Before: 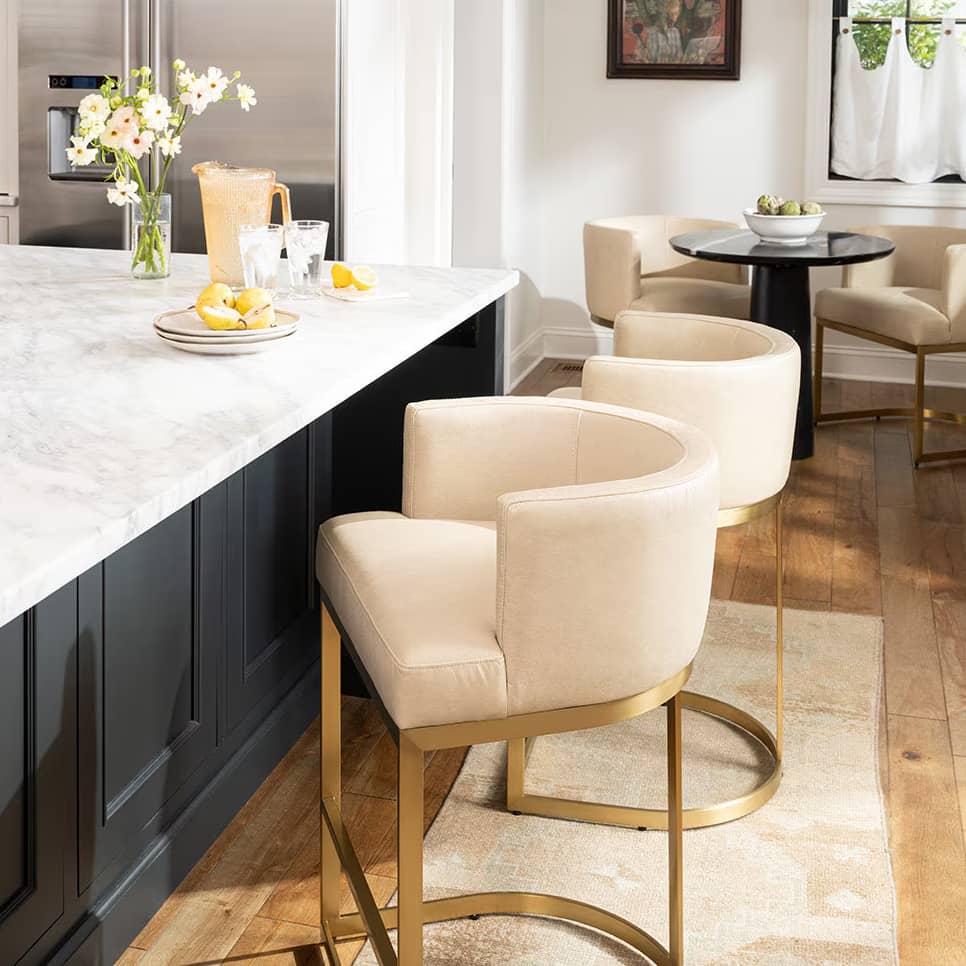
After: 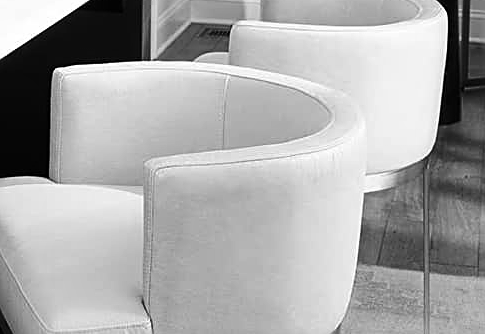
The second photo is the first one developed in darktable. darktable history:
shadows and highlights: shadows 40, highlights -54, highlights color adjustment 46%, low approximation 0.01, soften with gaussian
crop: left 36.607%, top 34.735%, right 13.146%, bottom 30.611%
base curve: curves: ch0 [(0, 0) (0.073, 0.04) (0.157, 0.139) (0.492, 0.492) (0.758, 0.758) (1, 1)], preserve colors none
monochrome: on, module defaults
sharpen: on, module defaults
